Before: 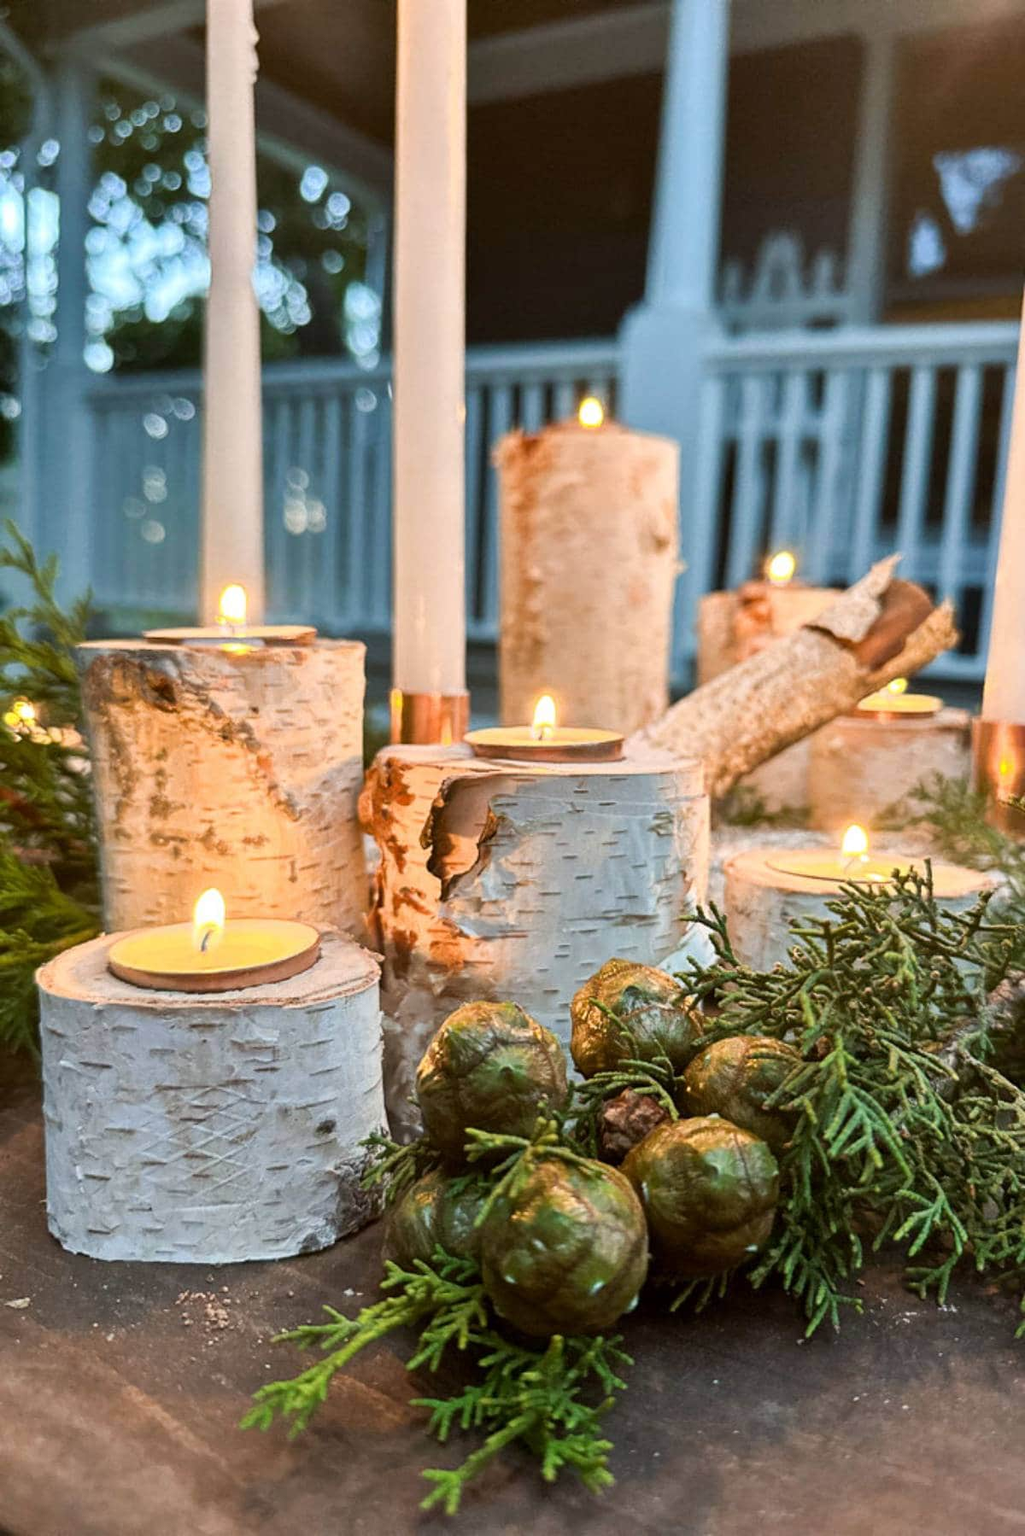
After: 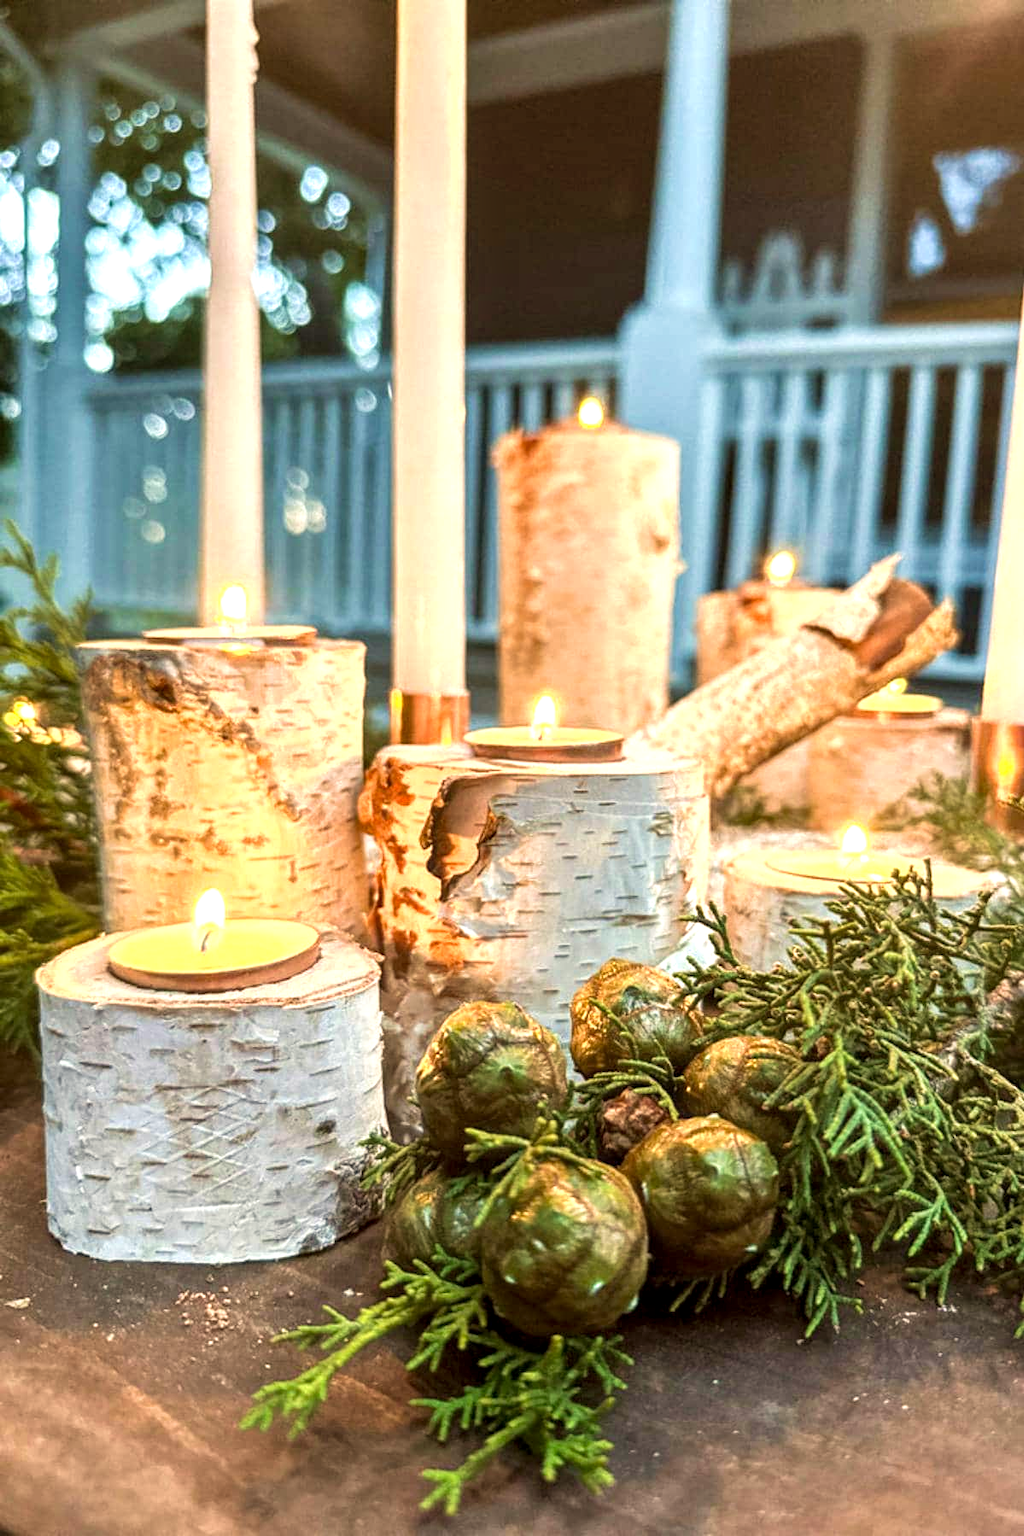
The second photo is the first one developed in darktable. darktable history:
local contrast: on, module defaults
velvia: on, module defaults
exposure: exposure 0.642 EV, compensate highlight preservation false
color calibration: x 0.33, y 0.344, temperature 5626.28 K
